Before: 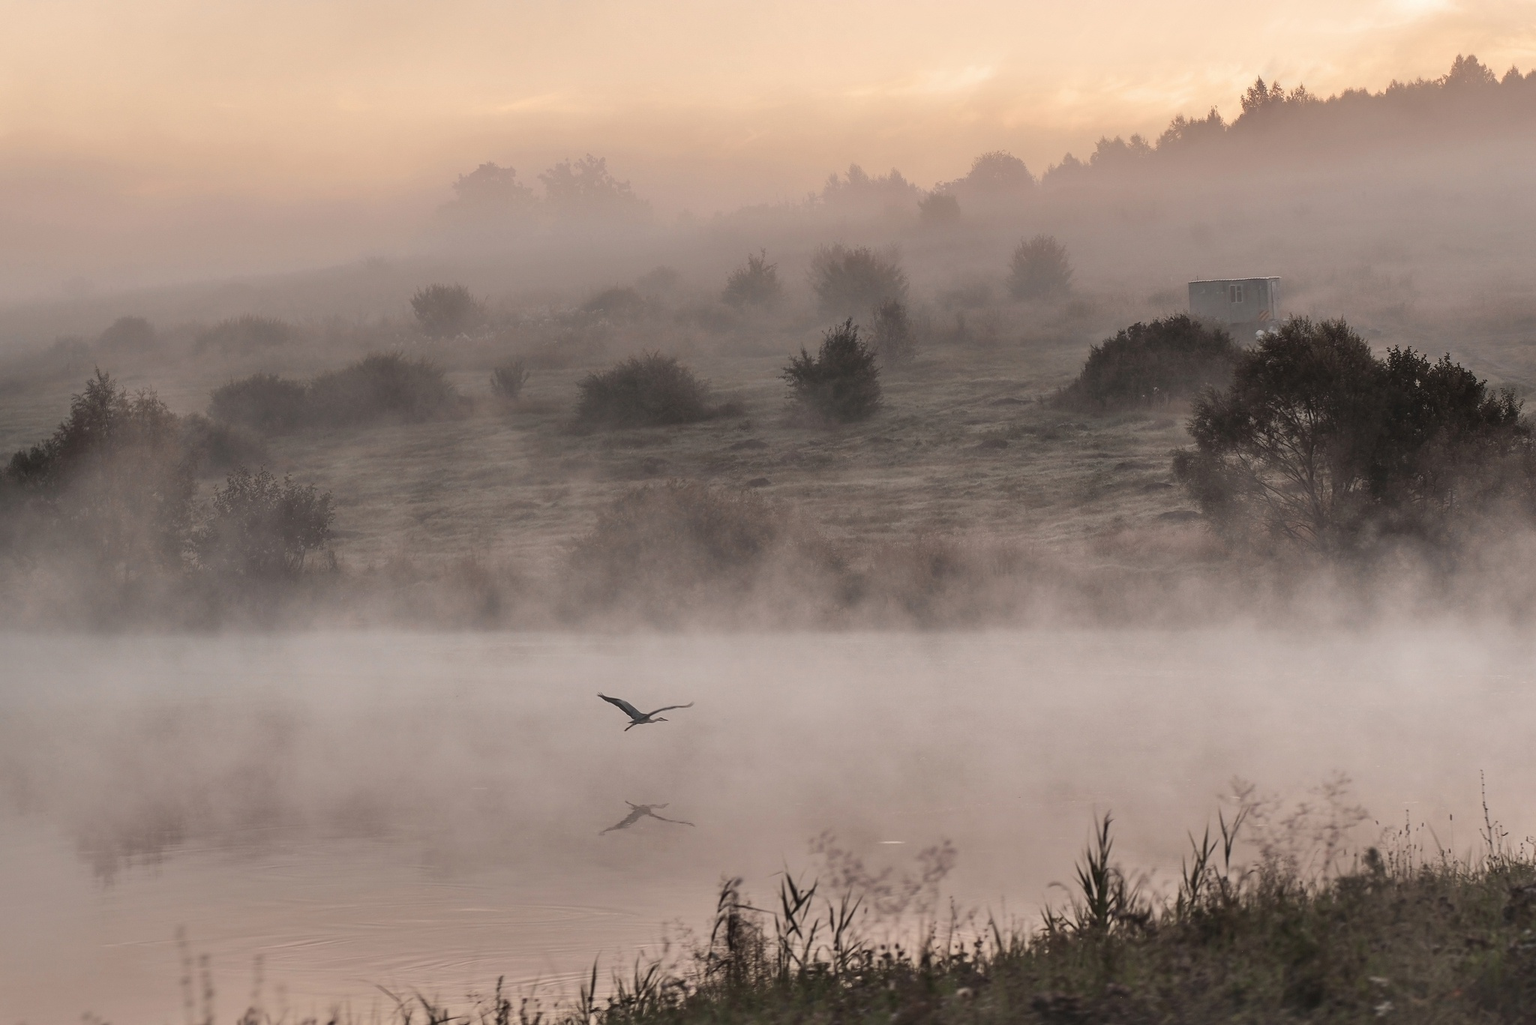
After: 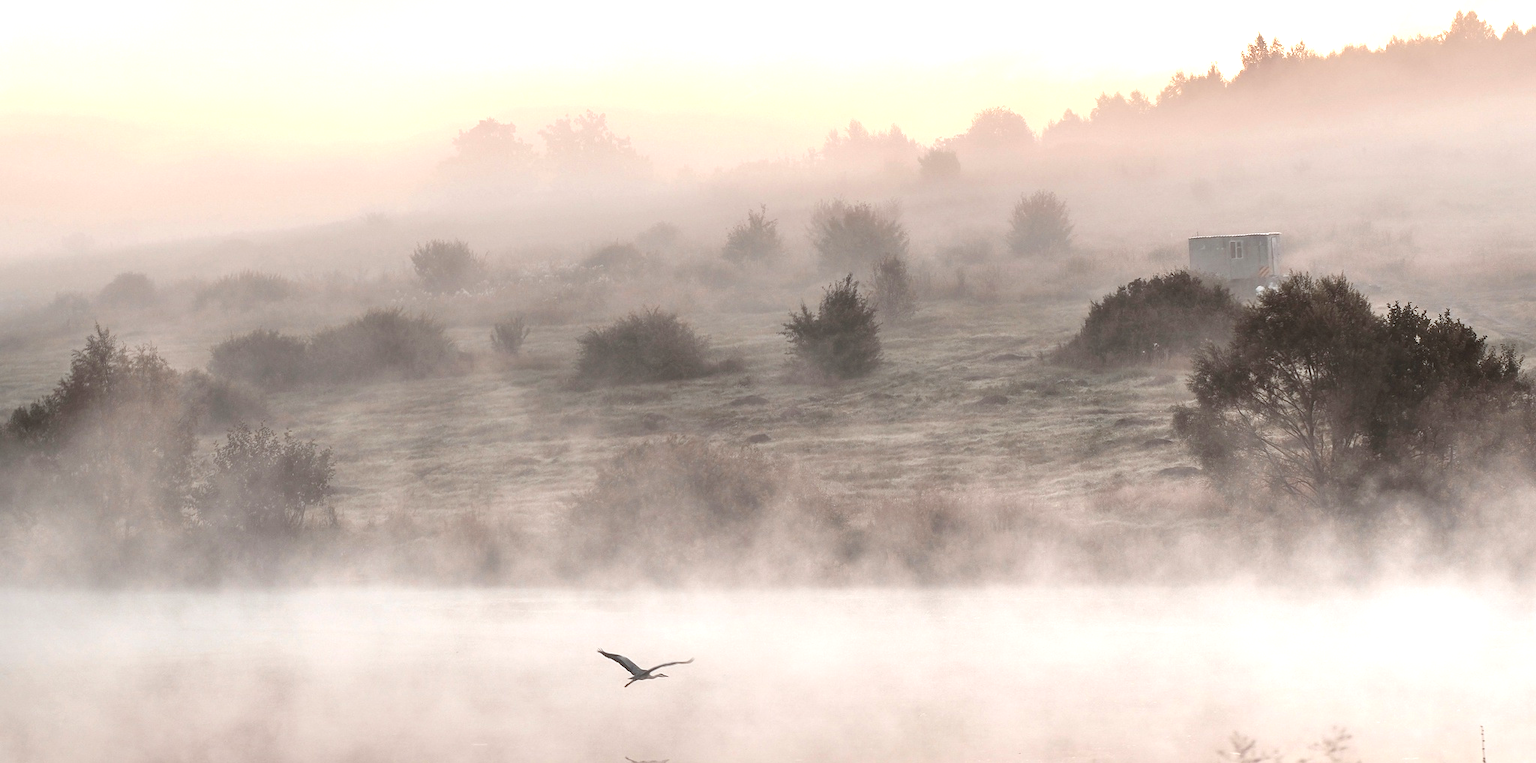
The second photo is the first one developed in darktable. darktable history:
exposure: black level correction 0, exposure 1.198 EV, compensate highlight preservation false
crop: top 4.352%, bottom 21.119%
color correction: highlights a* -2.89, highlights b* -2.46, shadows a* 2.03, shadows b* 2.86
